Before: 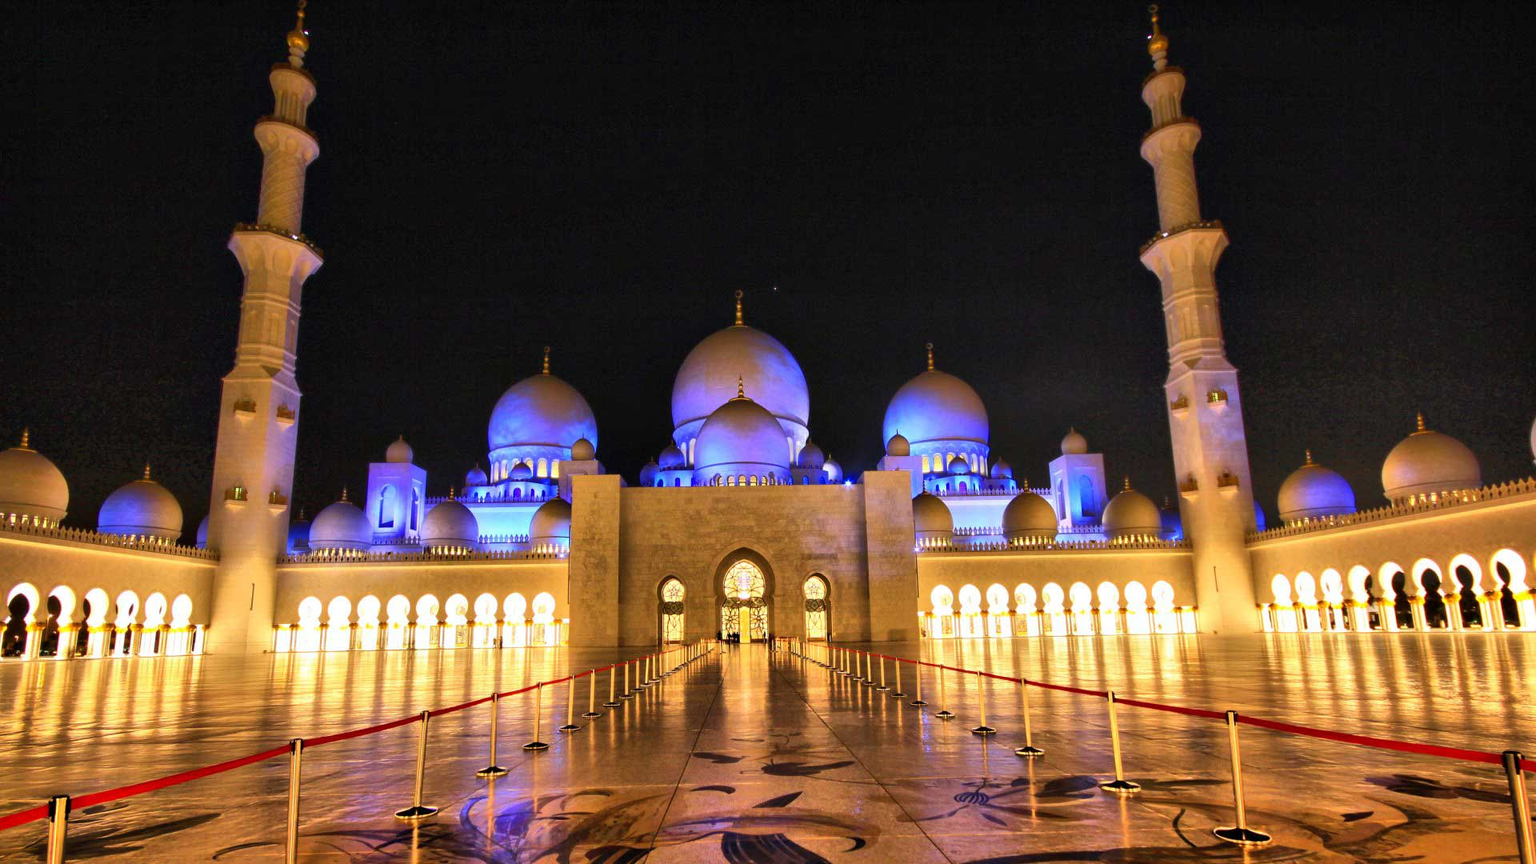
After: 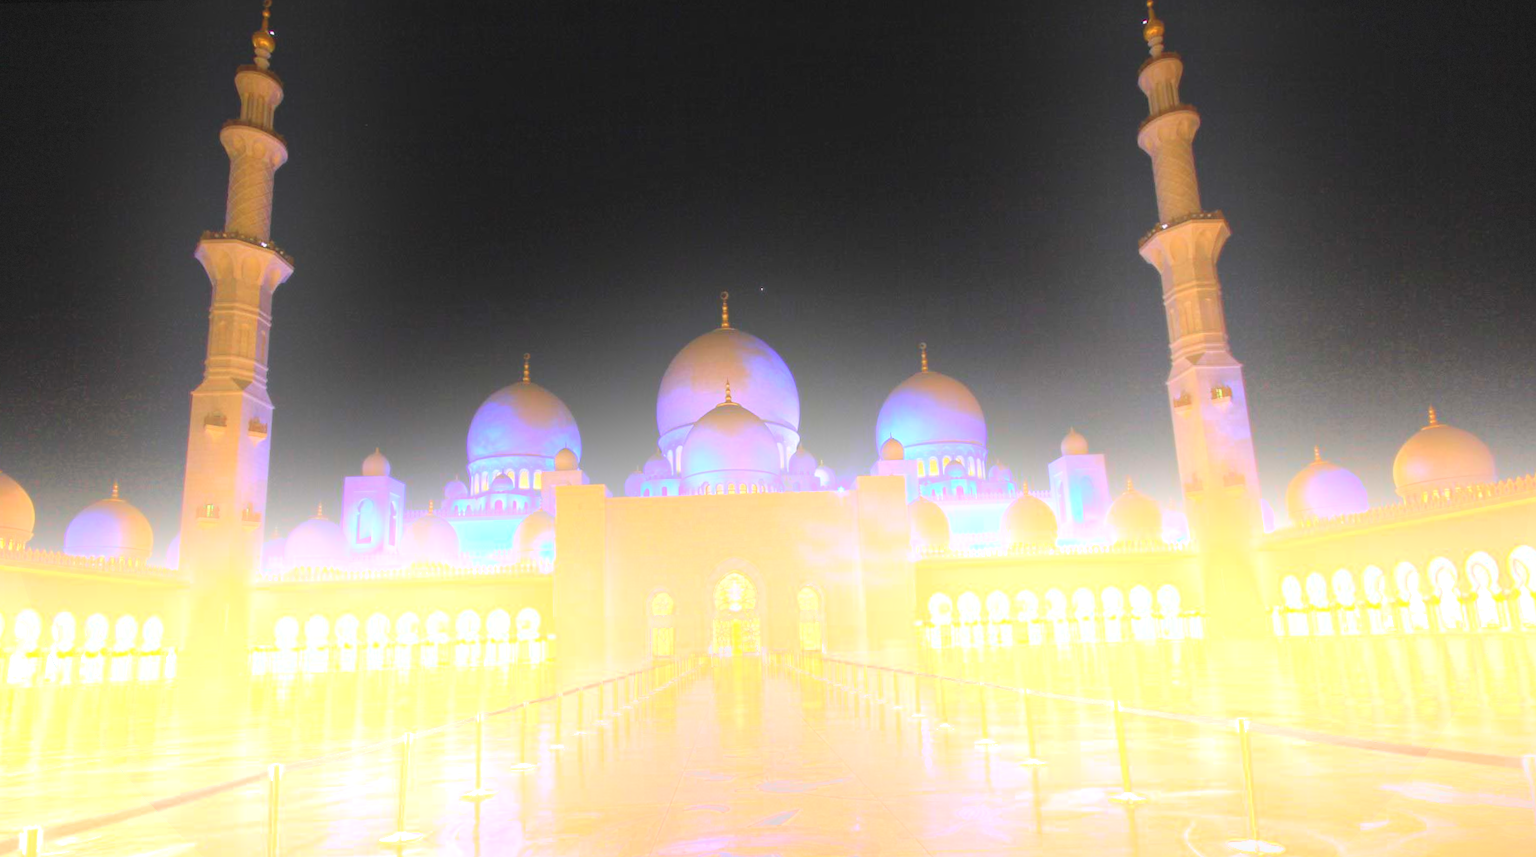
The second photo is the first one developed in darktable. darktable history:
bloom: size 25%, threshold 5%, strength 90%
rotate and perspective: rotation -1°, crop left 0.011, crop right 0.989, crop top 0.025, crop bottom 0.975
vignetting: fall-off start 100%, fall-off radius 71%, brightness -0.434, saturation -0.2, width/height ratio 1.178, dithering 8-bit output, unbound false
crop: left 1.743%, right 0.268%, bottom 2.011%
